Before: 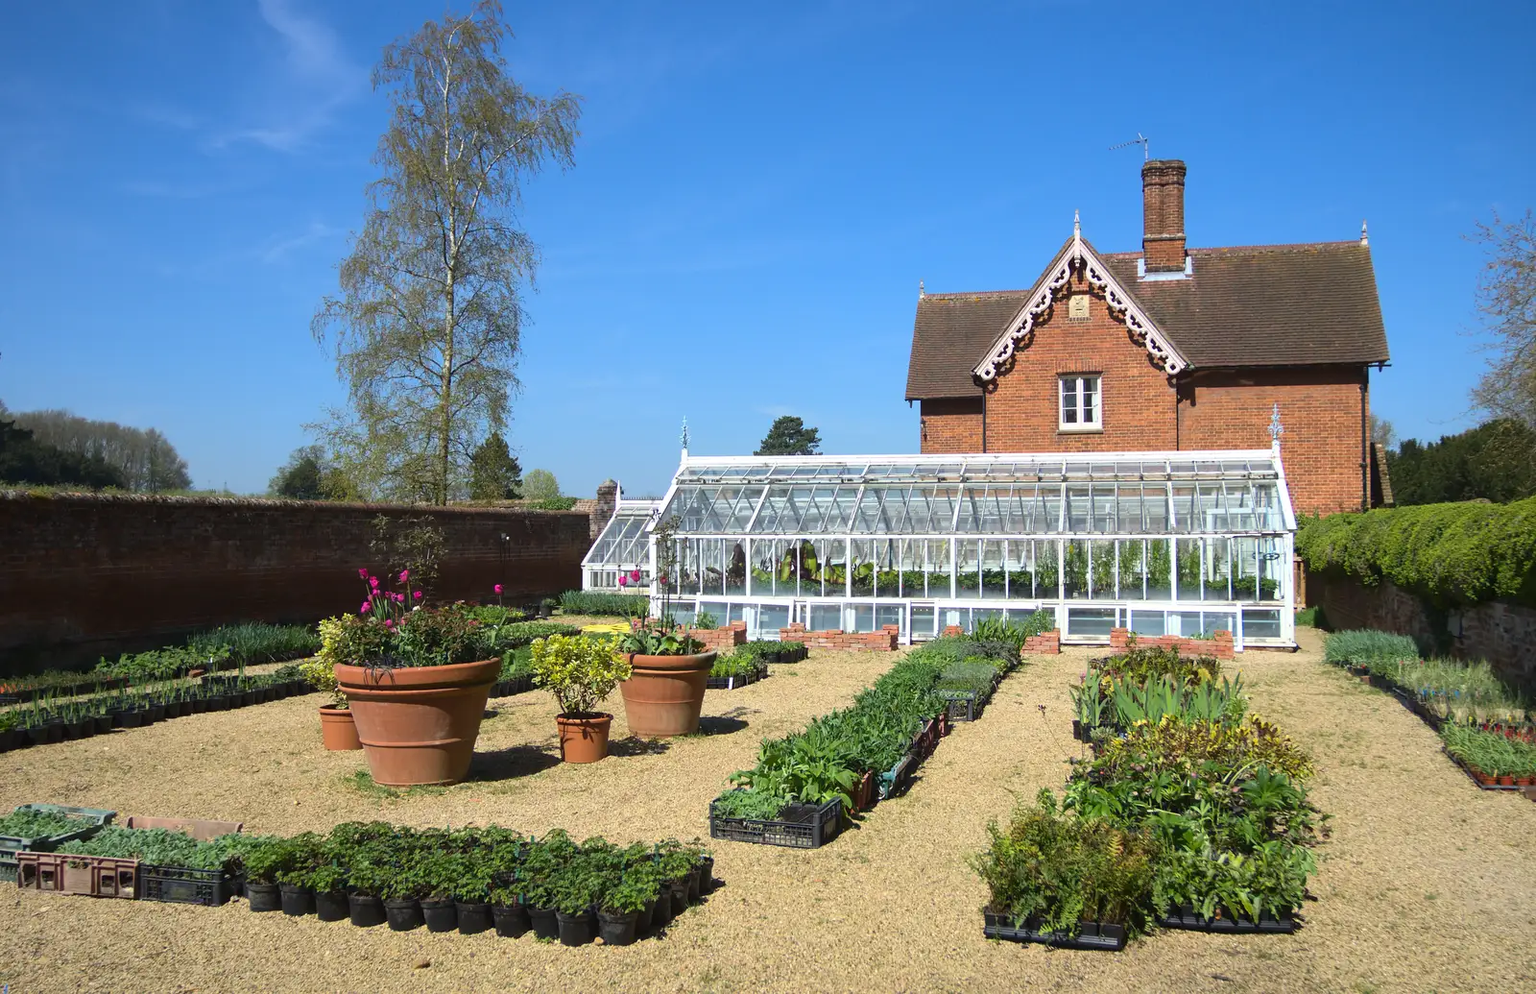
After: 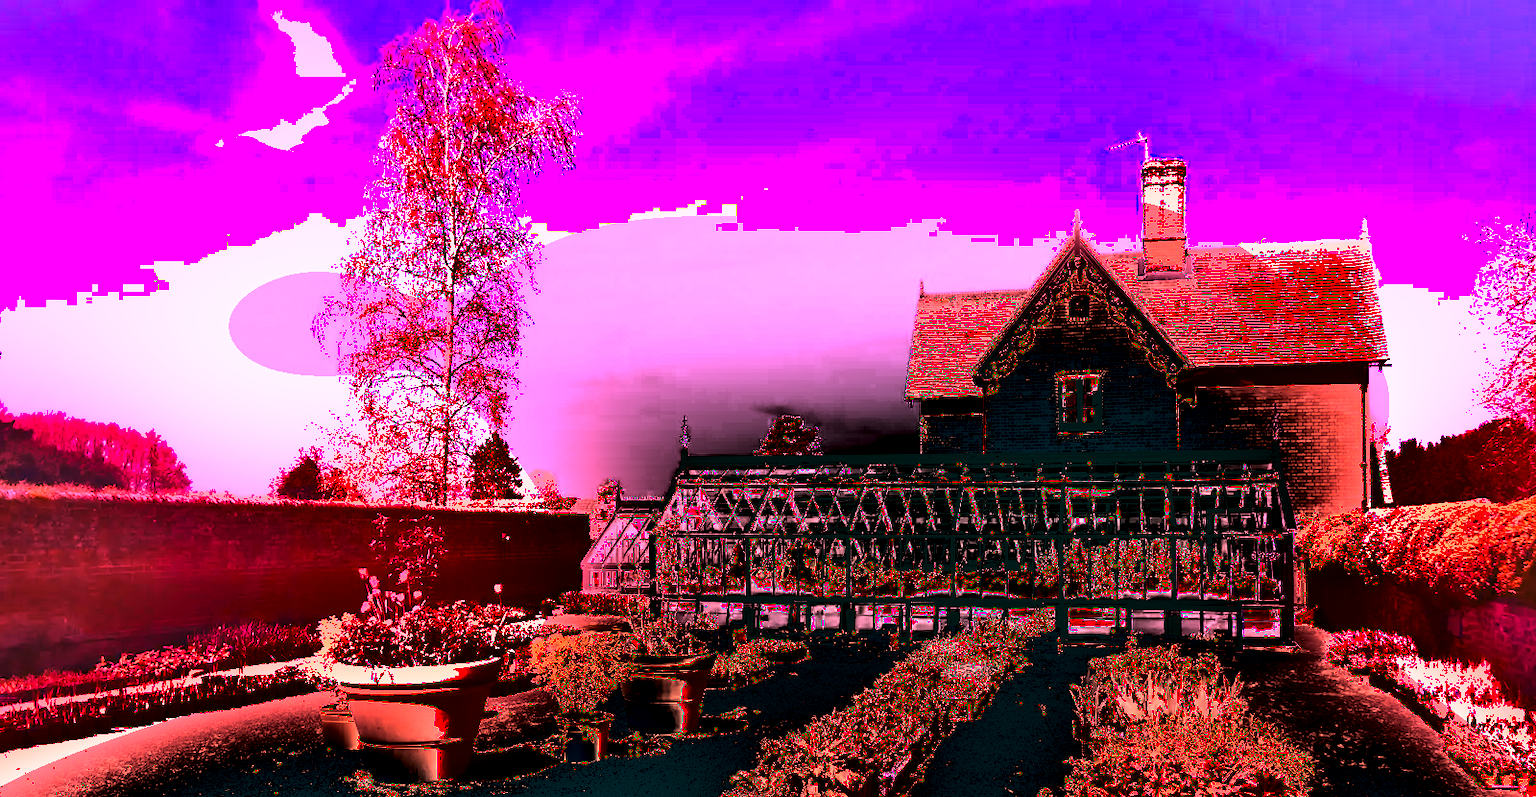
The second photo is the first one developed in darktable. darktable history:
shadows and highlights: shadows 20.91, highlights -82.73, soften with gaussian
crop: bottom 19.644%
white balance: red 4.26, blue 1.802
